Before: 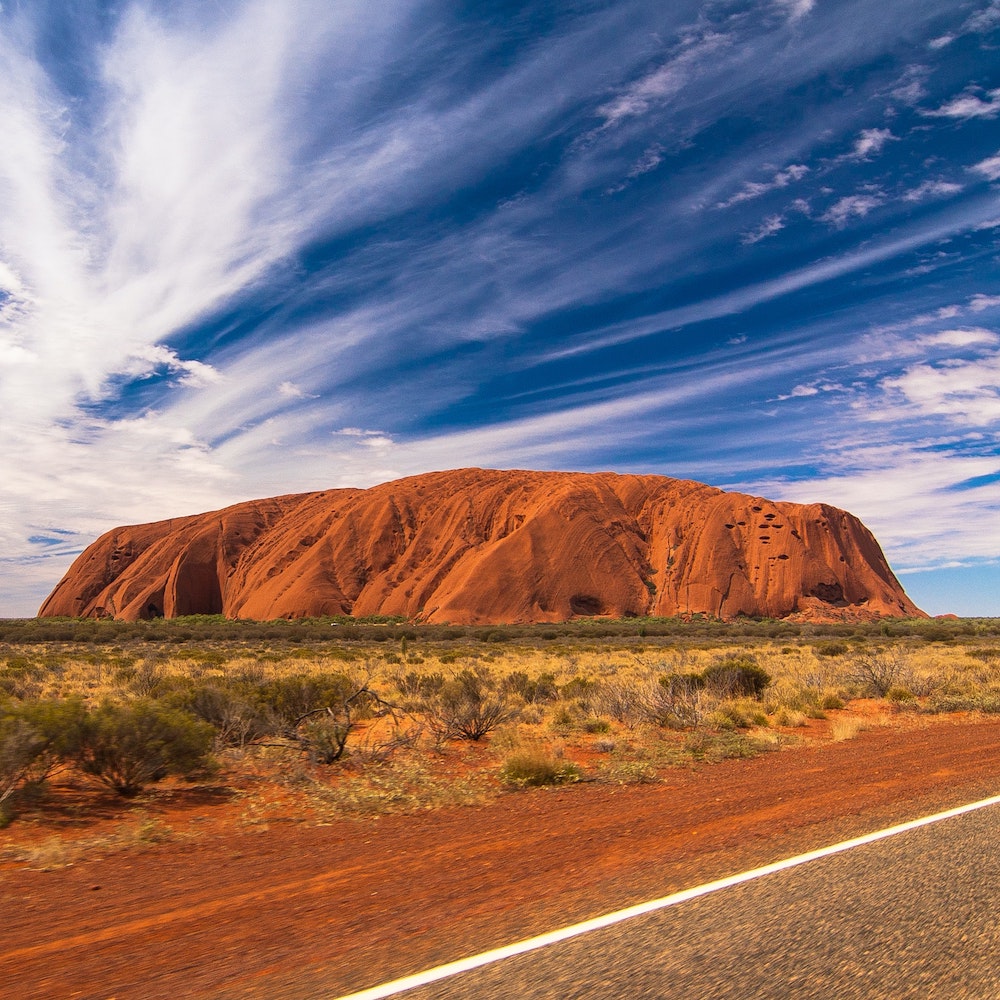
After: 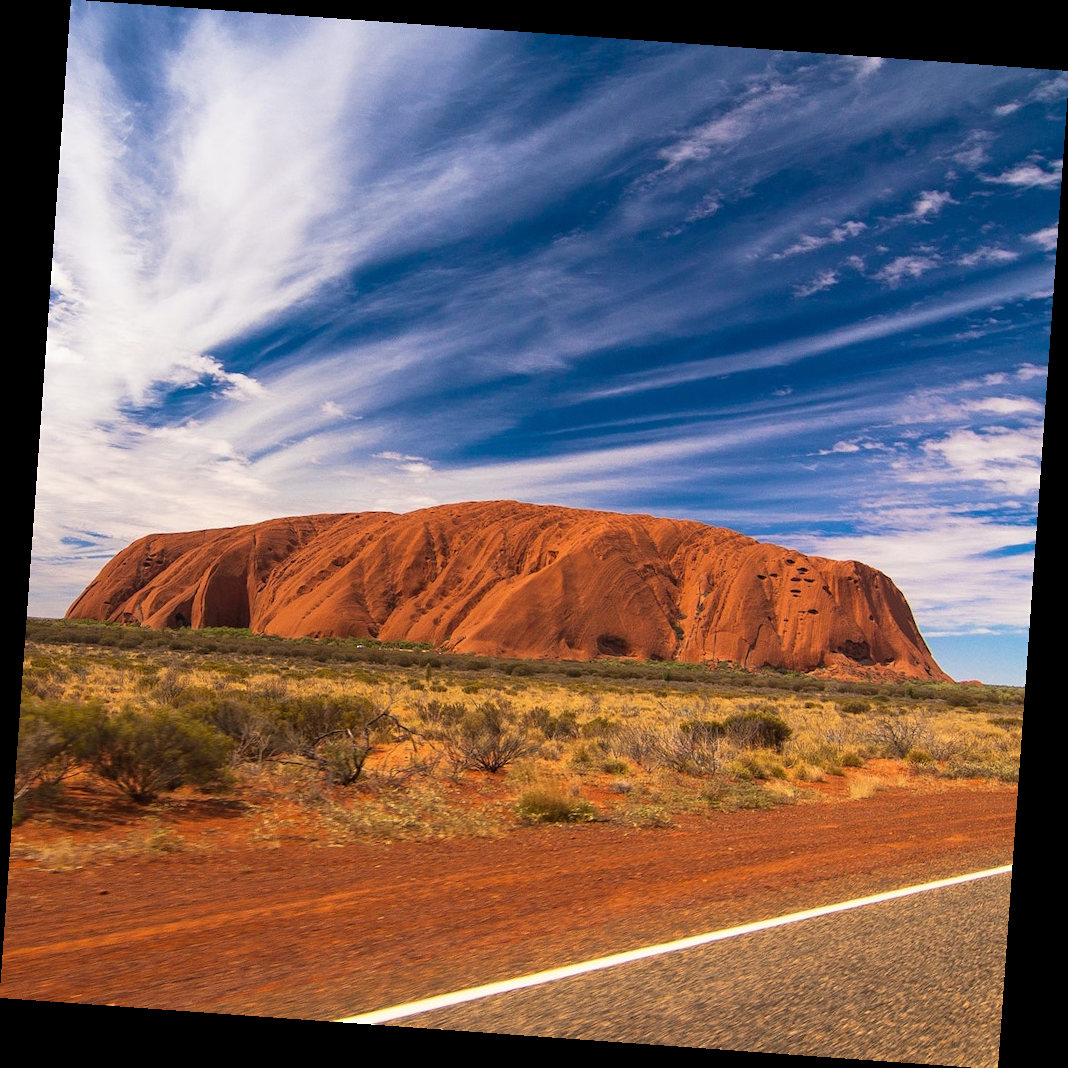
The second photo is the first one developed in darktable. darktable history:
rotate and perspective: rotation 4.1°, automatic cropping off
sharpen: radius 5.325, amount 0.312, threshold 26.433
white balance: emerald 1
